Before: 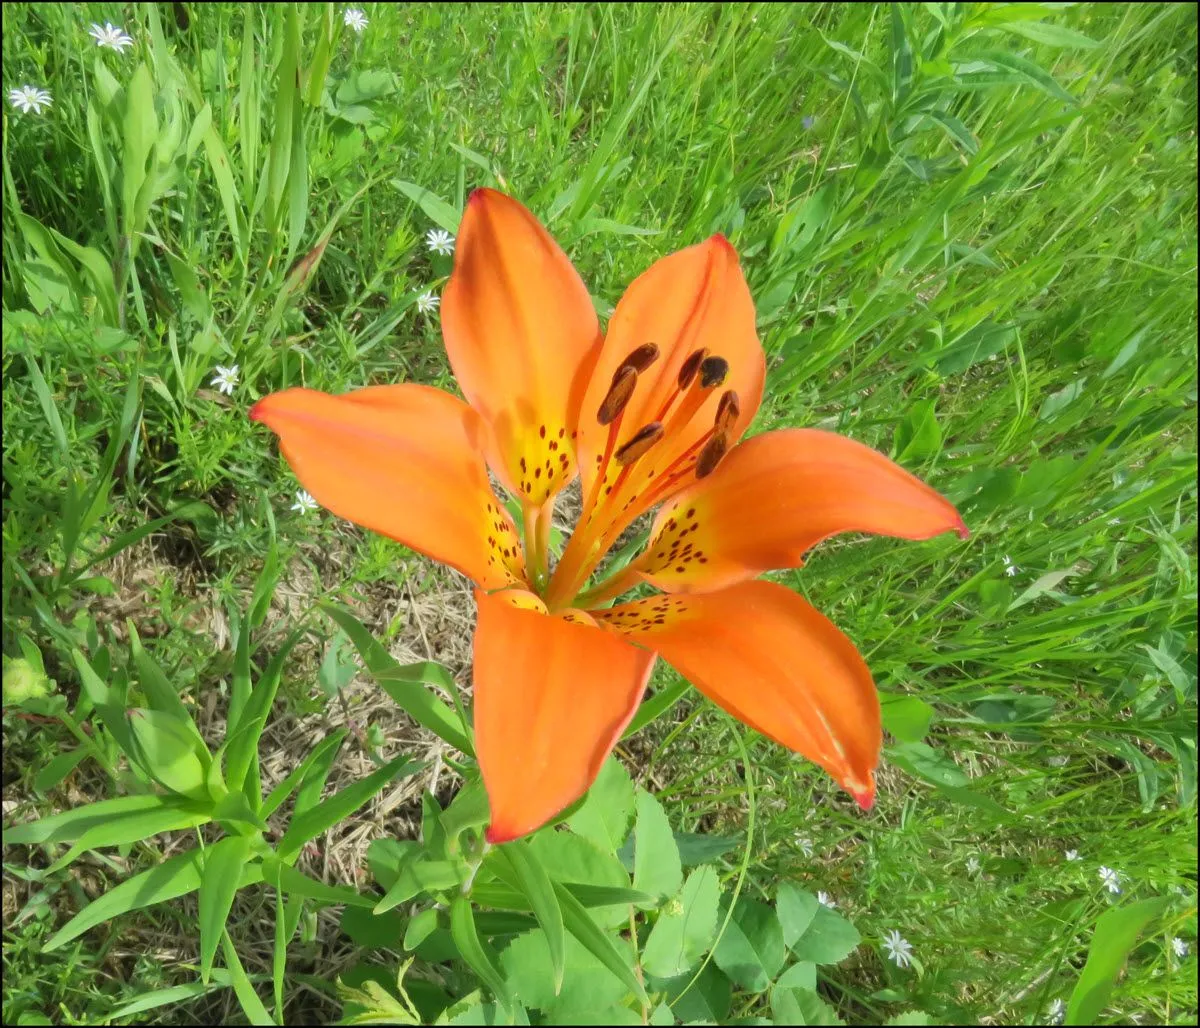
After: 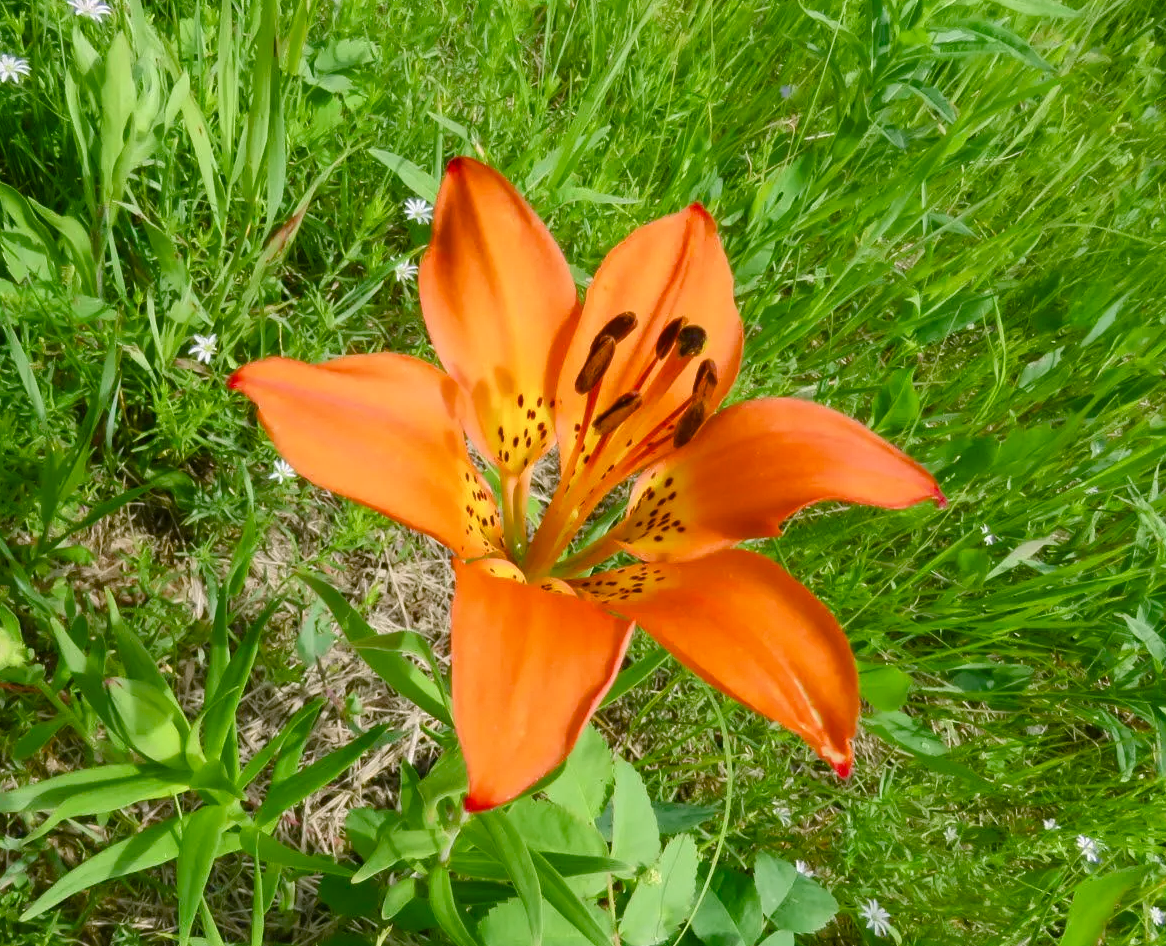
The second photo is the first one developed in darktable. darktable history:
crop: left 1.856%, top 3.104%, right 0.899%, bottom 4.84%
color balance rgb: highlights gain › chroma 1.477%, highlights gain › hue 311.22°, perceptual saturation grading › global saturation 20%, perceptual saturation grading › highlights -24.99%, perceptual saturation grading › shadows 25.556%, saturation formula JzAzBz (2021)
